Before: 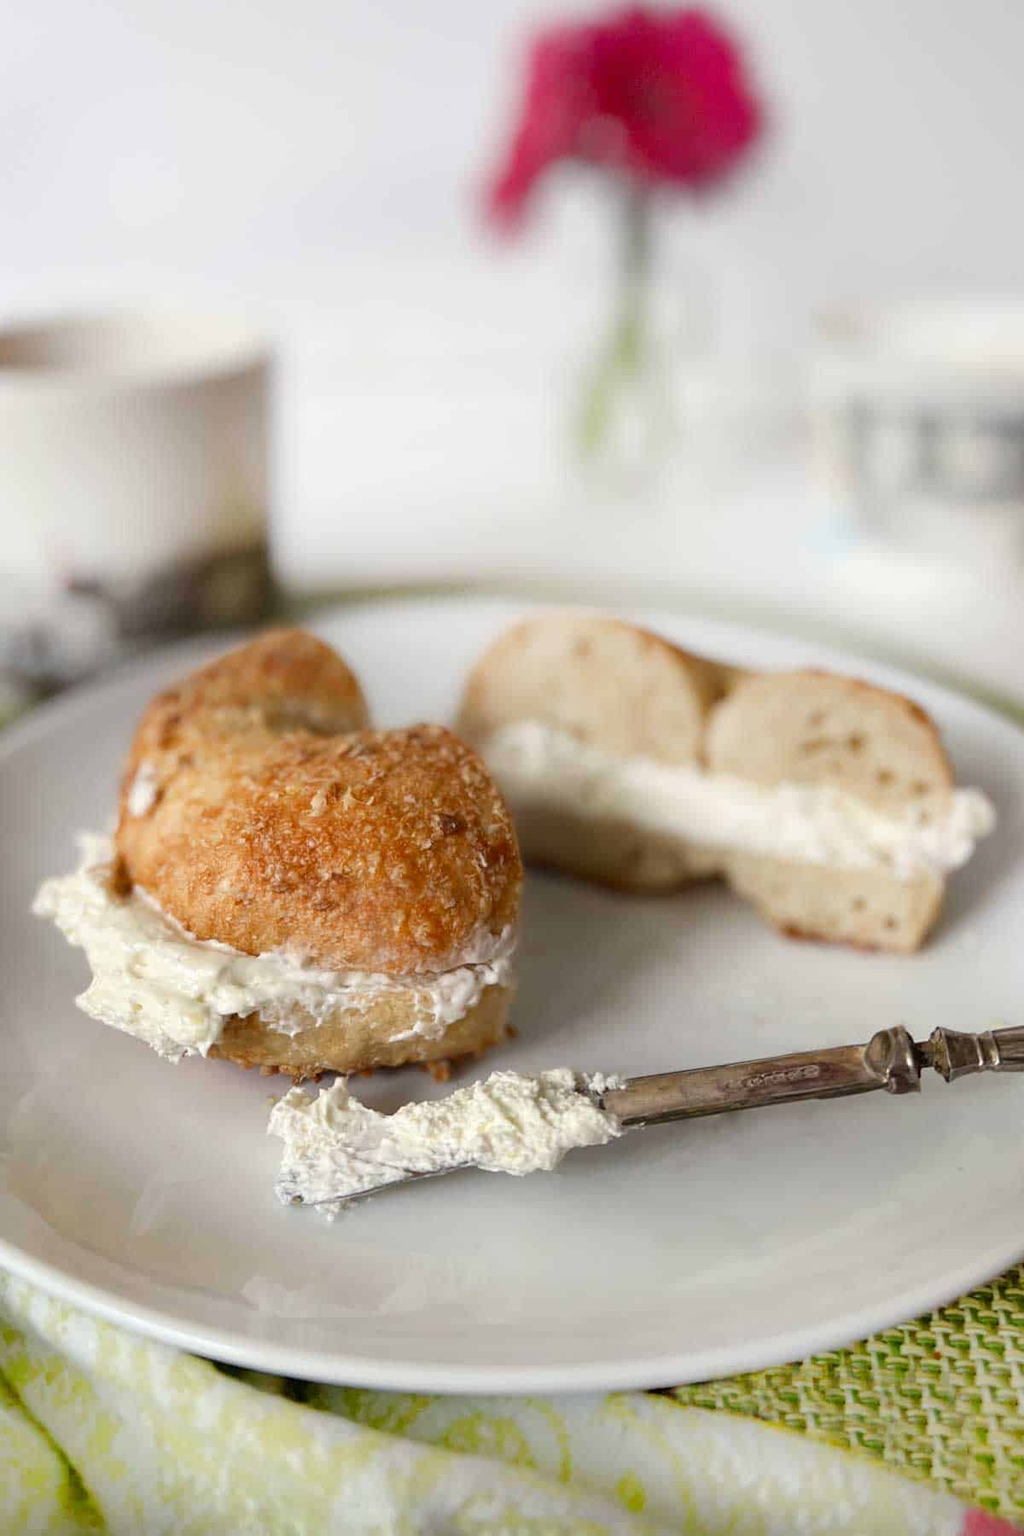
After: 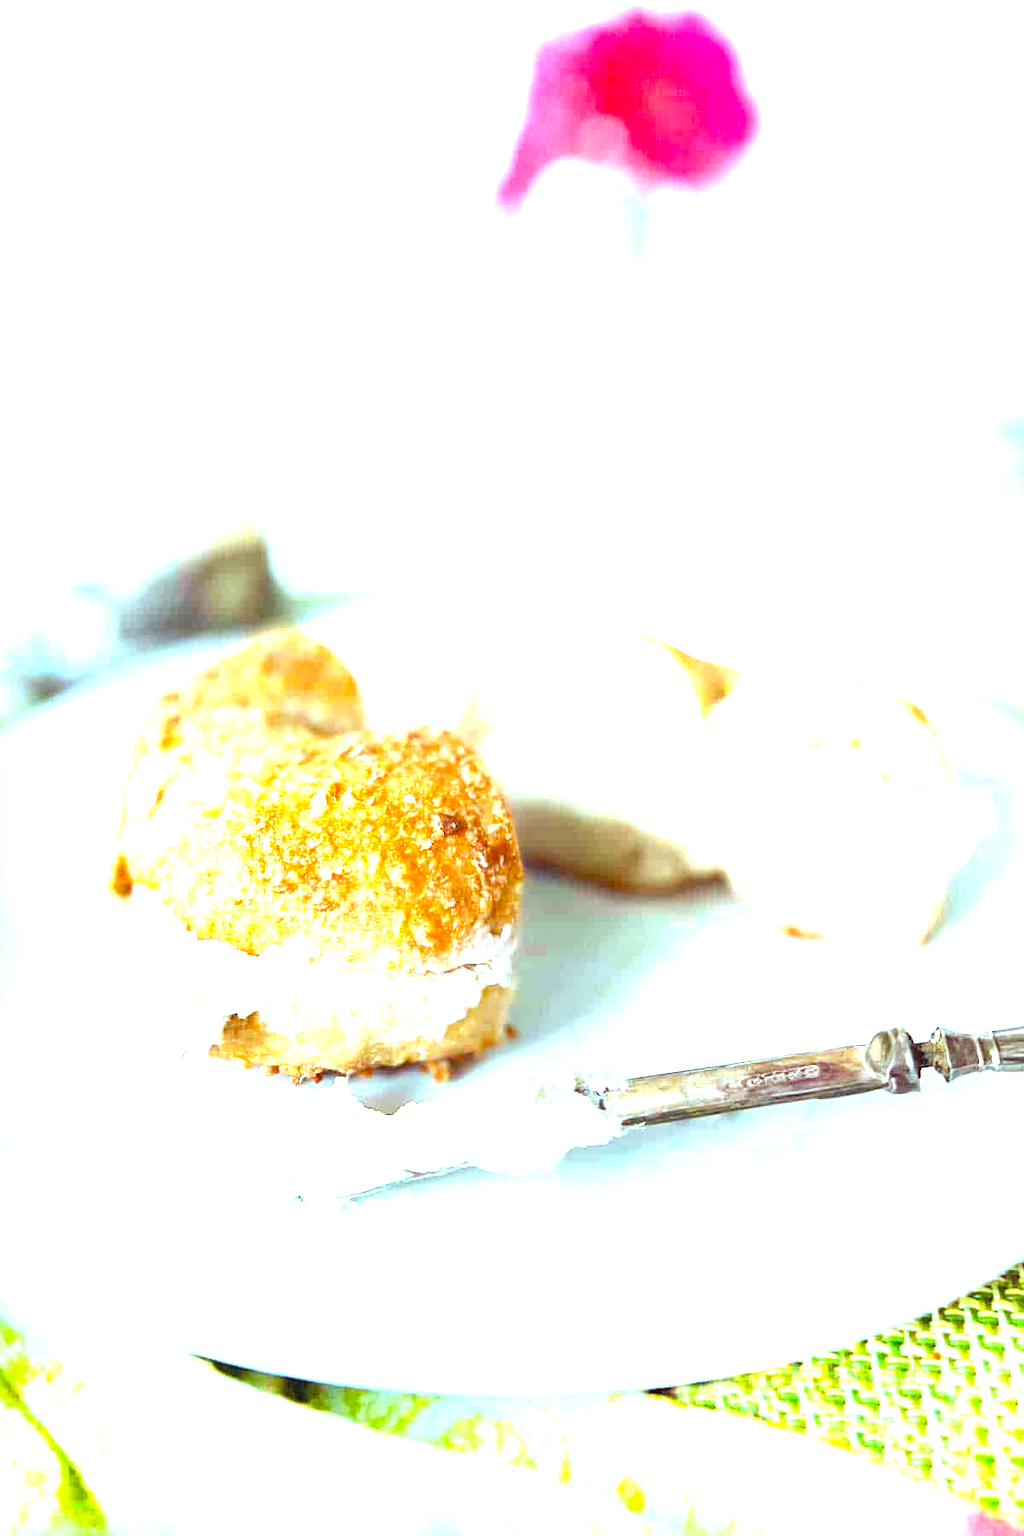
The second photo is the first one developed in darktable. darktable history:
color calibration: output R [1.063, -0.012, -0.003, 0], output G [0, 1.022, 0.021, 0], output B [-0.079, 0.047, 1, 0], illuminant custom, x 0.389, y 0.387, temperature 3838.64 K
color balance rgb: shadows lift › luminance 0.49%, shadows lift › chroma 6.83%, shadows lift › hue 300.29°, power › hue 208.98°, highlights gain › luminance 20.24%, highlights gain › chroma 2.73%, highlights gain › hue 173.85°, perceptual saturation grading › global saturation 18.05%
exposure: black level correction 0, exposure 2.088 EV, compensate exposure bias true, compensate highlight preservation false
